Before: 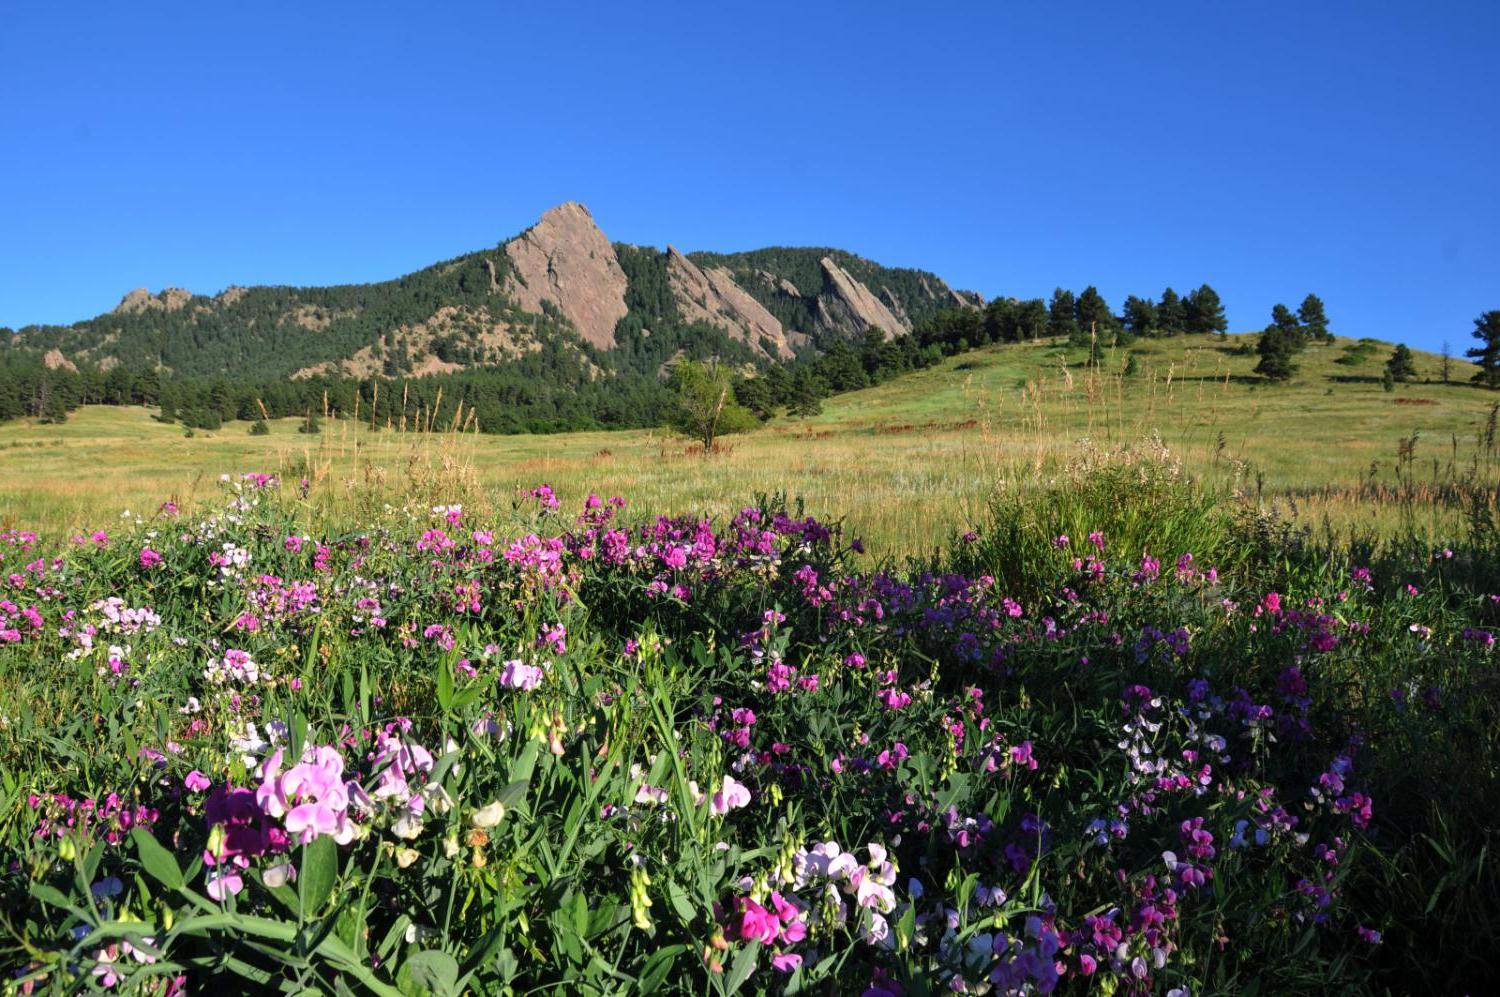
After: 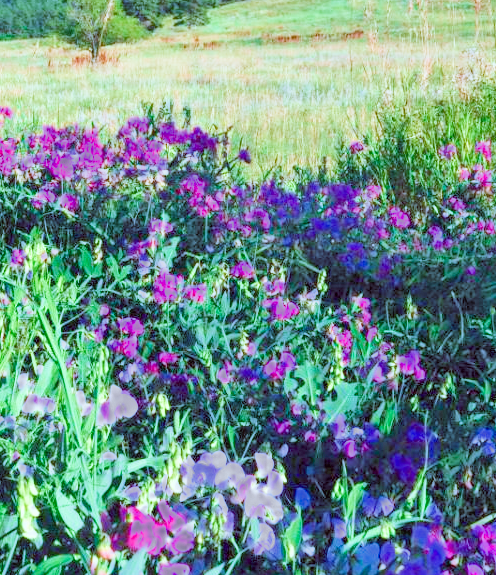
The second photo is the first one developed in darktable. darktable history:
crop: left 40.878%, top 39.176%, right 25.993%, bottom 3.081%
shadows and highlights: soften with gaussian
color balance: lift [1, 1.001, 0.999, 1.001], gamma [1, 1.004, 1.007, 0.993], gain [1, 0.991, 0.987, 1.013], contrast 7.5%, contrast fulcrum 10%, output saturation 115%
filmic rgb: middle gray luminance 2.5%, black relative exposure -10 EV, white relative exposure 7 EV, threshold 6 EV, dynamic range scaling 10%, target black luminance 0%, hardness 3.19, latitude 44.39%, contrast 0.682, highlights saturation mix 5%, shadows ↔ highlights balance 13.63%, add noise in highlights 0, color science v3 (2019), use custom middle-gray values true, iterations of high-quality reconstruction 0, contrast in highlights soft, enable highlight reconstruction true
color calibration: illuminant as shot in camera, adaptation linear Bradford (ICC v4), x 0.406, y 0.405, temperature 3570.35 K, saturation algorithm version 1 (2020)
